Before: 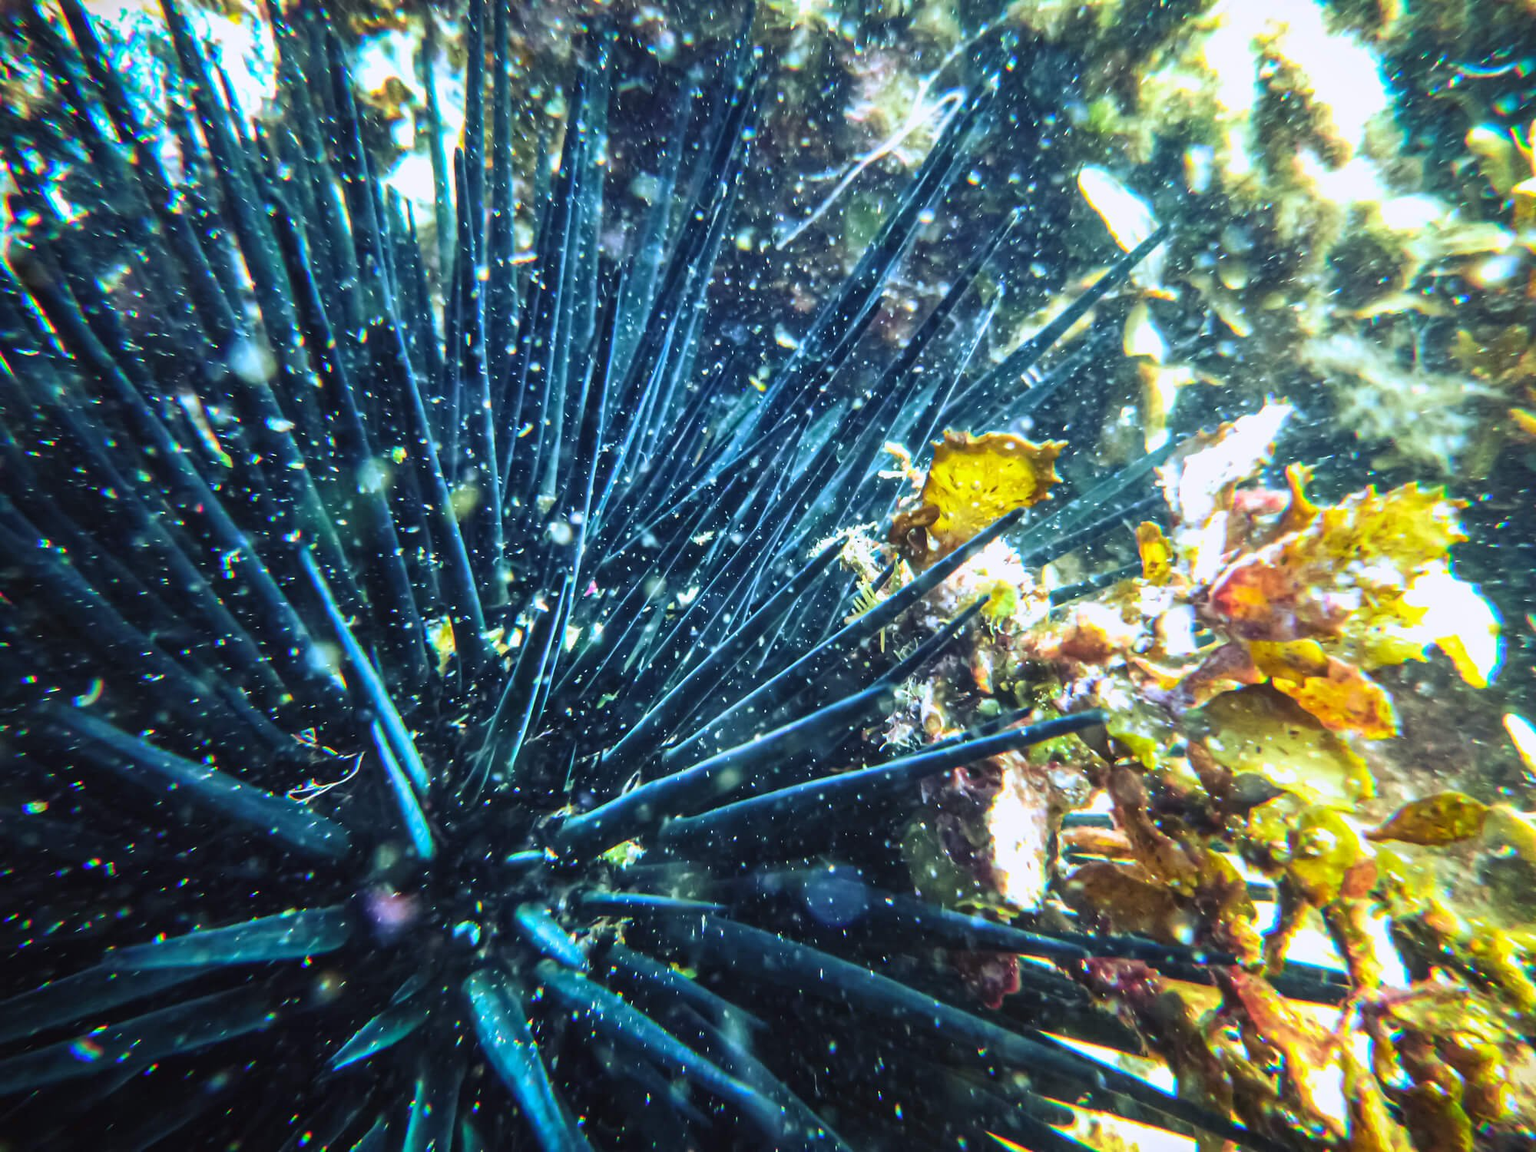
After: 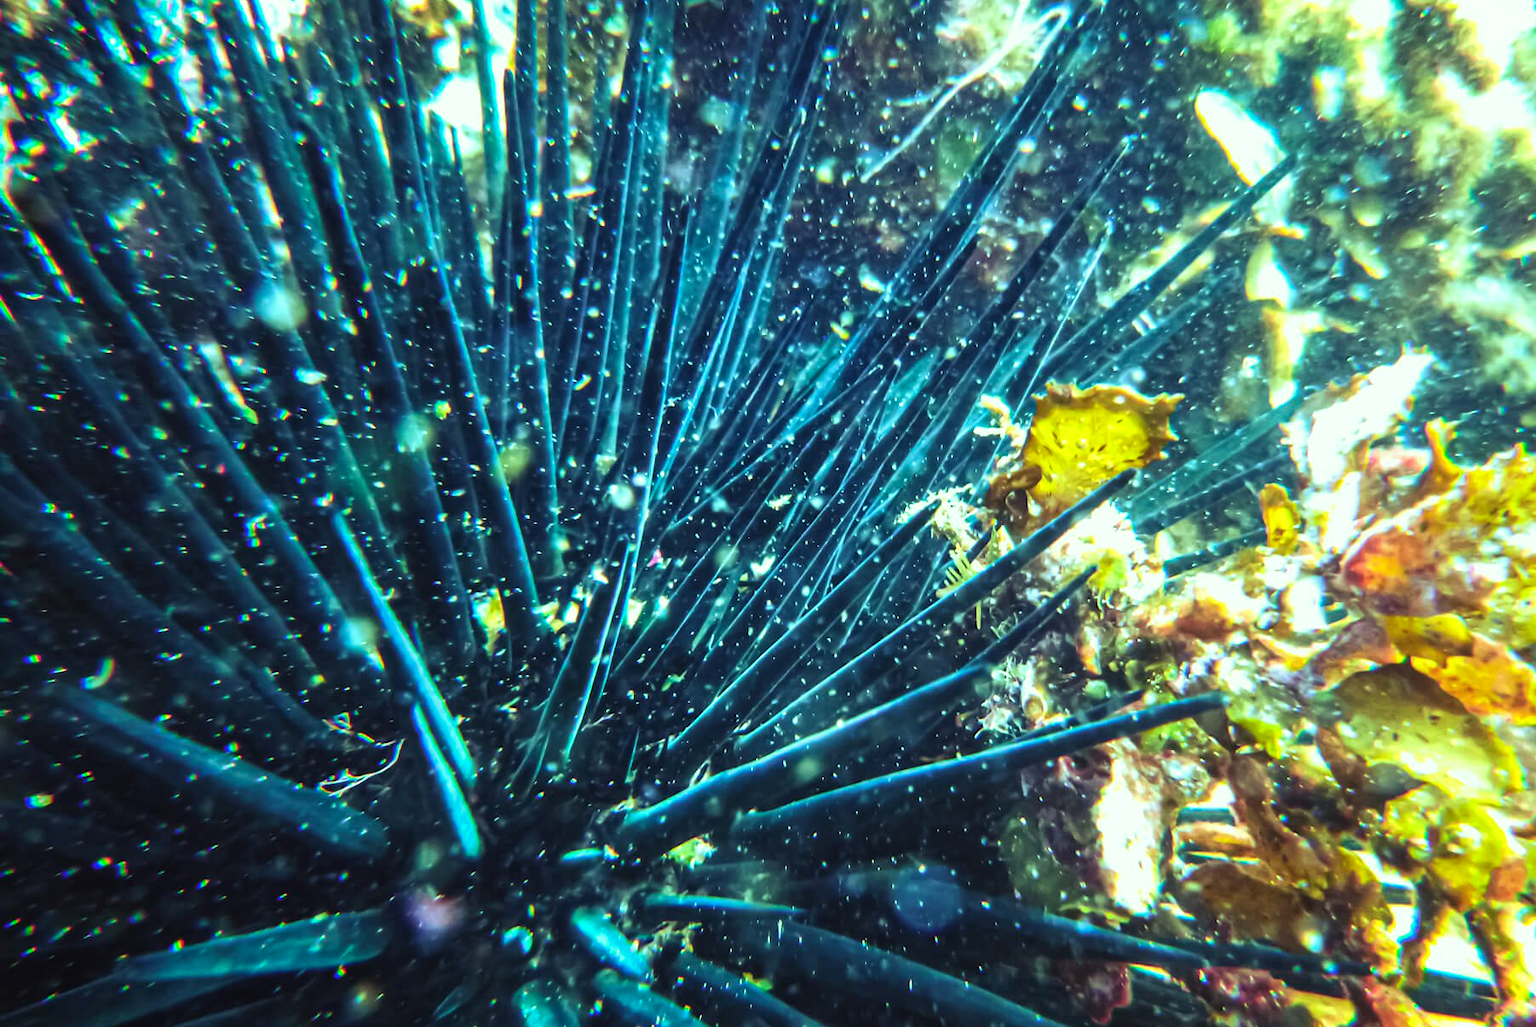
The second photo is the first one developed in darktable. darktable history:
crop: top 7.431%, right 9.795%, bottom 12.073%
velvia: strength 10.35%
color balance rgb: highlights gain › luminance 15.131%, highlights gain › chroma 6.923%, highlights gain › hue 123.31°, perceptual saturation grading › global saturation -0.086%
